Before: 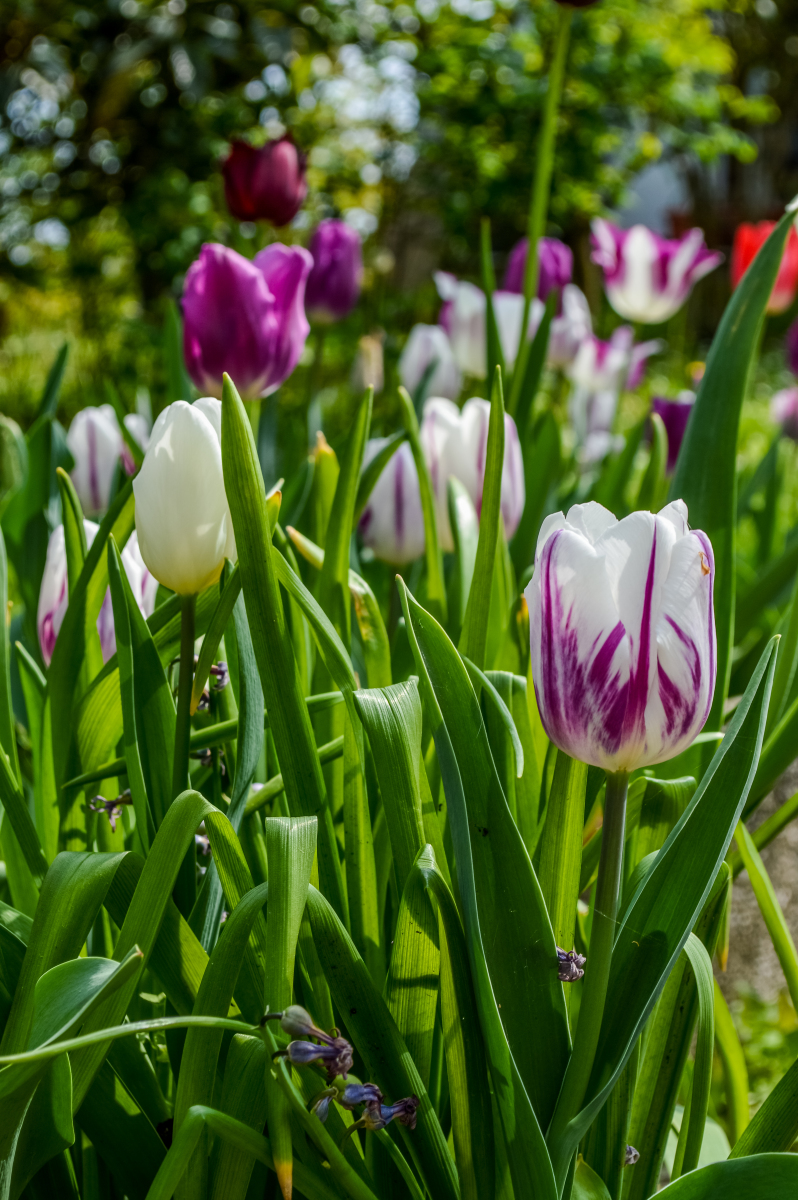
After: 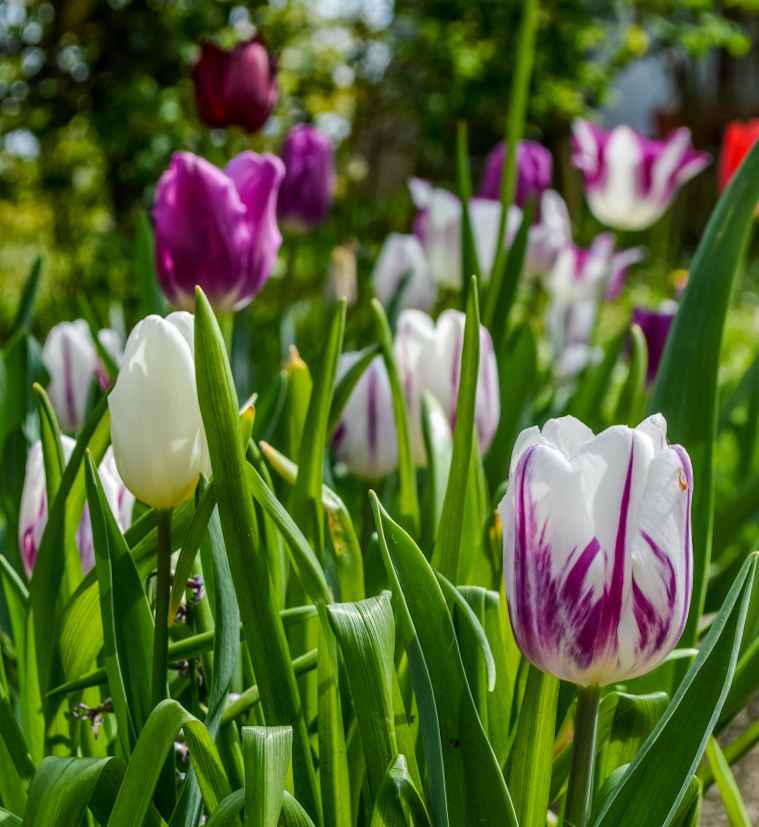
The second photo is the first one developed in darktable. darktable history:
crop and rotate: top 8.293%, bottom 20.996%
rotate and perspective: rotation 0.074°, lens shift (vertical) 0.096, lens shift (horizontal) -0.041, crop left 0.043, crop right 0.952, crop top 0.024, crop bottom 0.979
